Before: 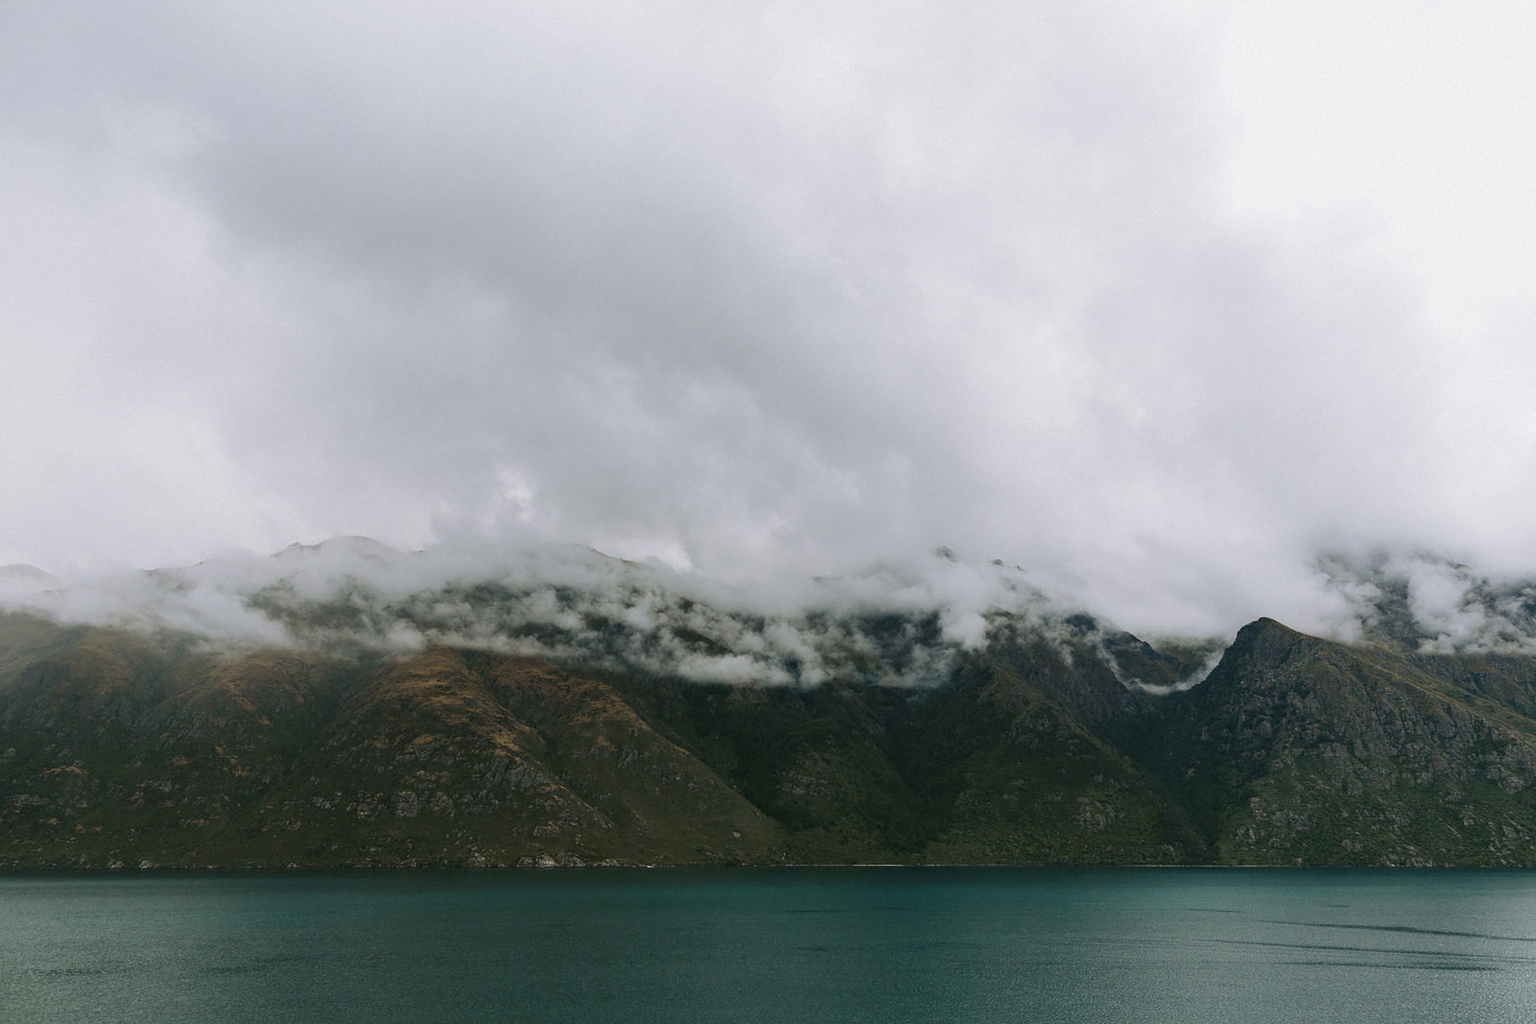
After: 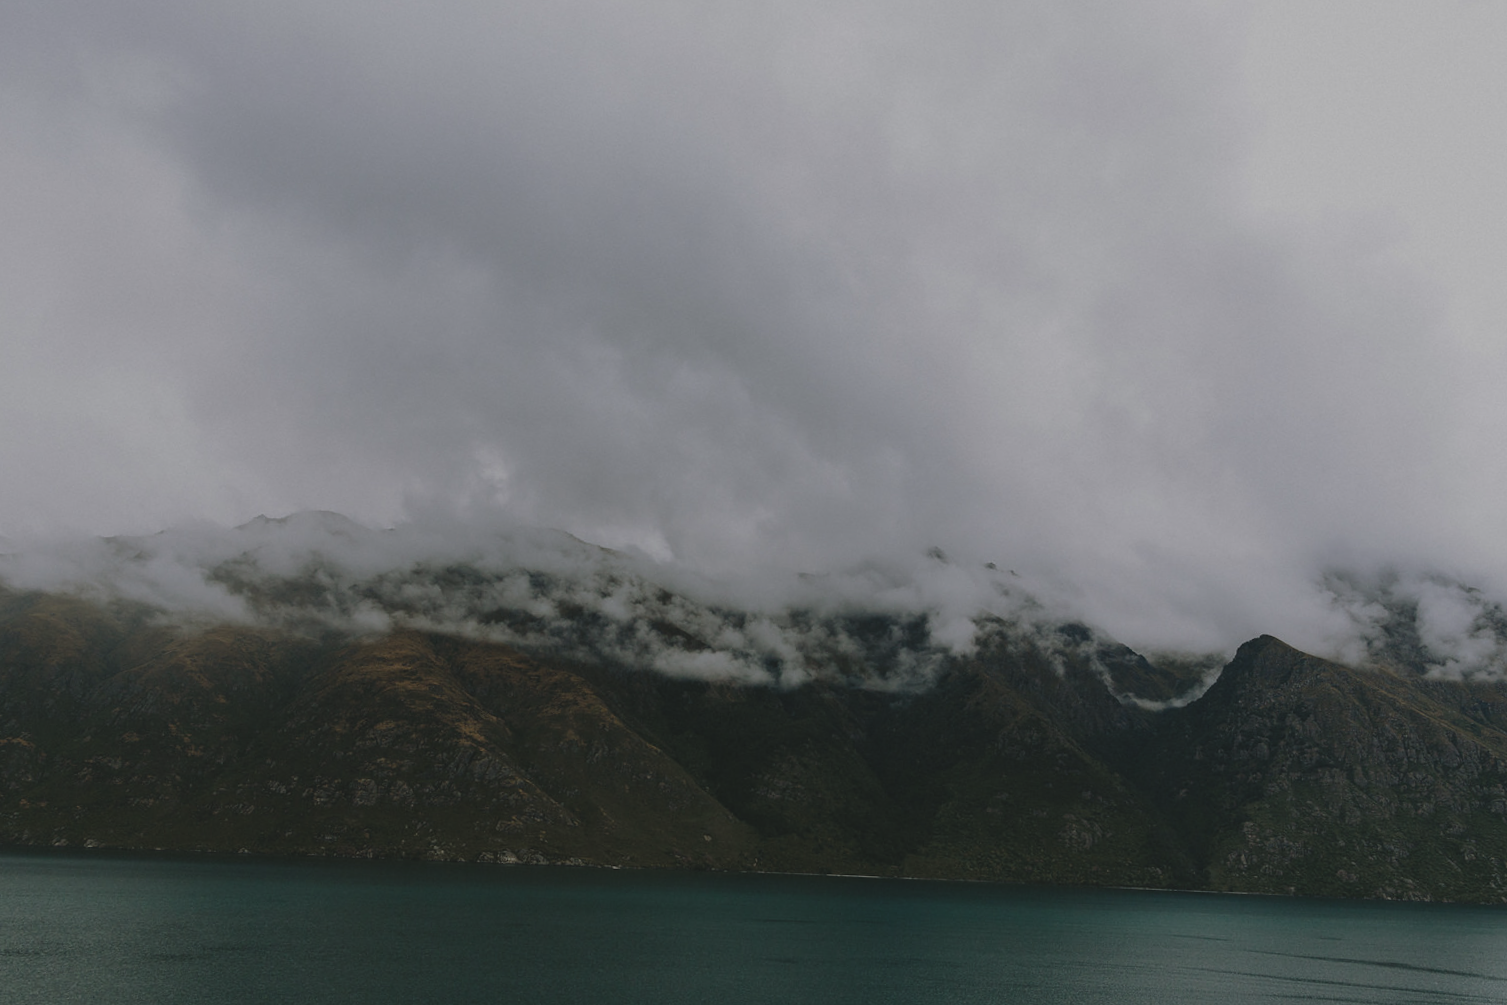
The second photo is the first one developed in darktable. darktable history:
exposure: black level correction -0.016, exposure -1.018 EV, compensate highlight preservation false
crop and rotate: angle -2.38°
tone equalizer: on, module defaults
